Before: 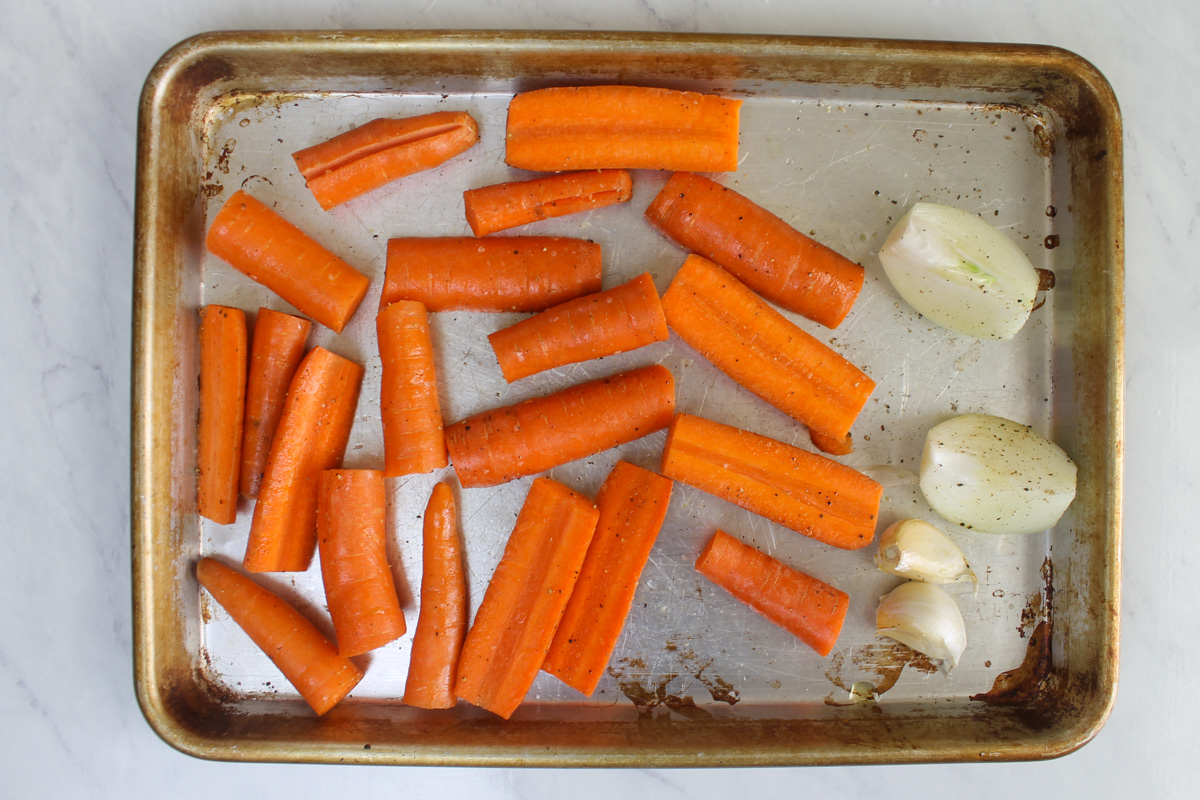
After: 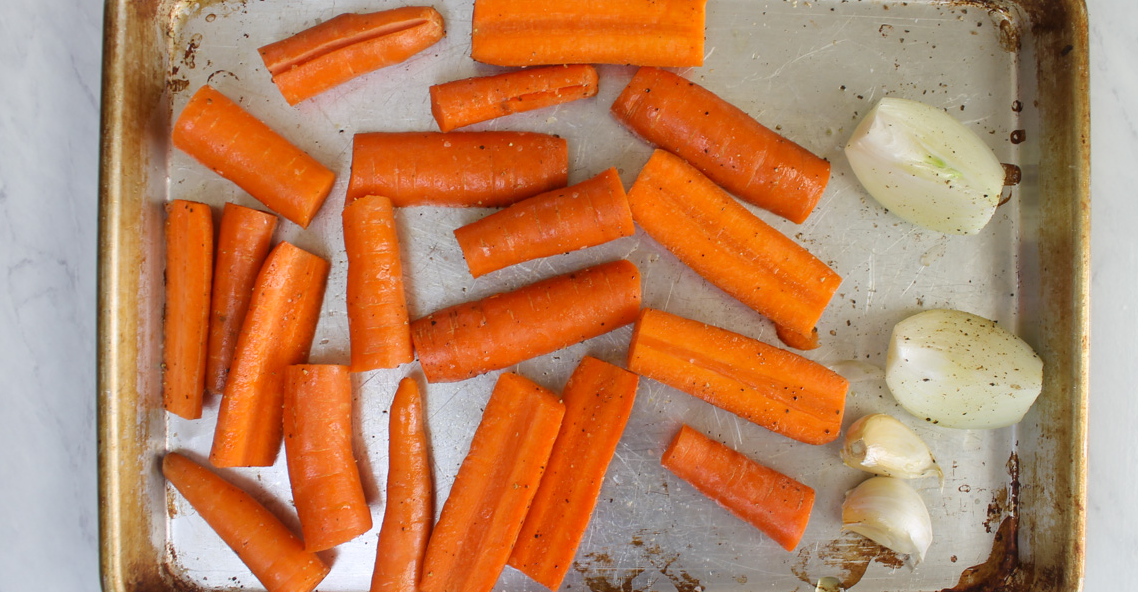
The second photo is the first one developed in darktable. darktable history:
crop and rotate: left 2.835%, top 13.311%, right 2.276%, bottom 12.615%
